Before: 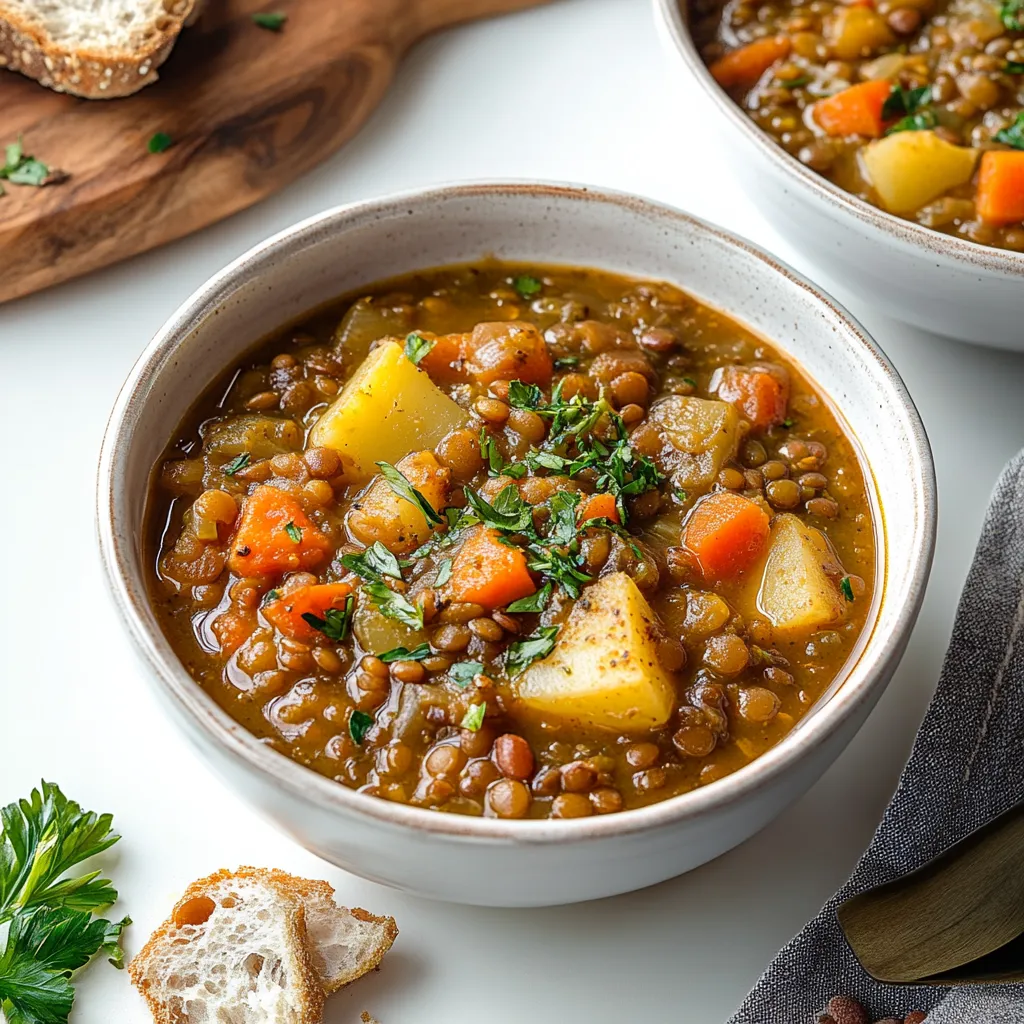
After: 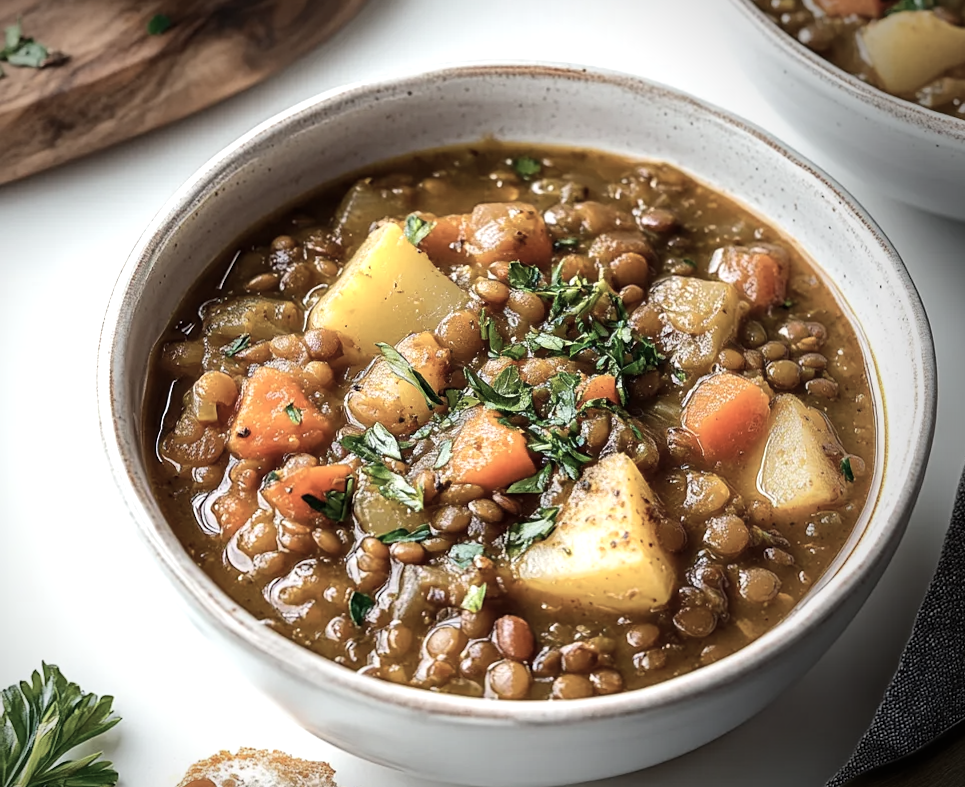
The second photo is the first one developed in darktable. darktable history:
vignetting: fall-off start 67.27%, brightness -0.583, saturation -0.117, center (-0.149, 0.011), width/height ratio 1.011
tone equalizer: -8 EV -0.389 EV, -7 EV -0.382 EV, -6 EV -0.324 EV, -5 EV -0.208 EV, -3 EV 0.221 EV, -2 EV 0.322 EV, -1 EV 0.382 EV, +0 EV 0.434 EV, edges refinement/feathering 500, mask exposure compensation -1.57 EV, preserve details guided filter
contrast brightness saturation: contrast 0.1, saturation -0.367
crop and rotate: angle 0.104°, top 11.596%, right 5.589%, bottom 11.338%
